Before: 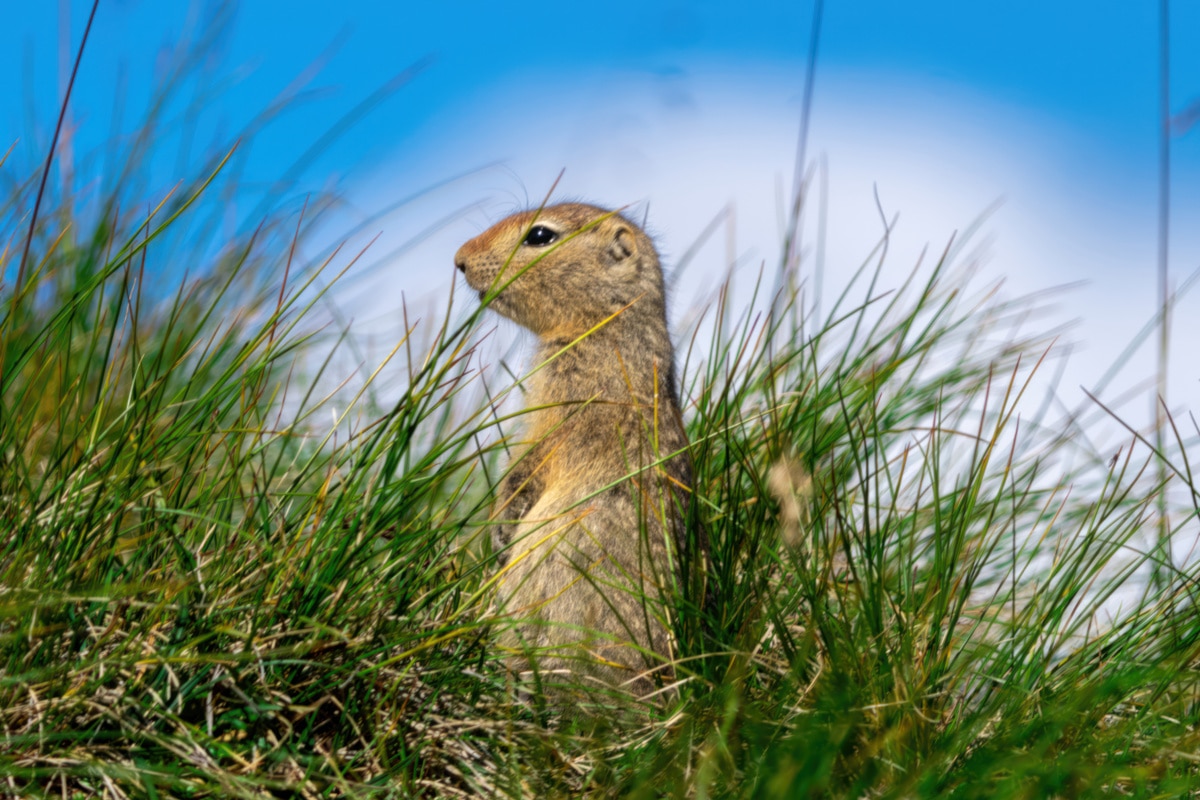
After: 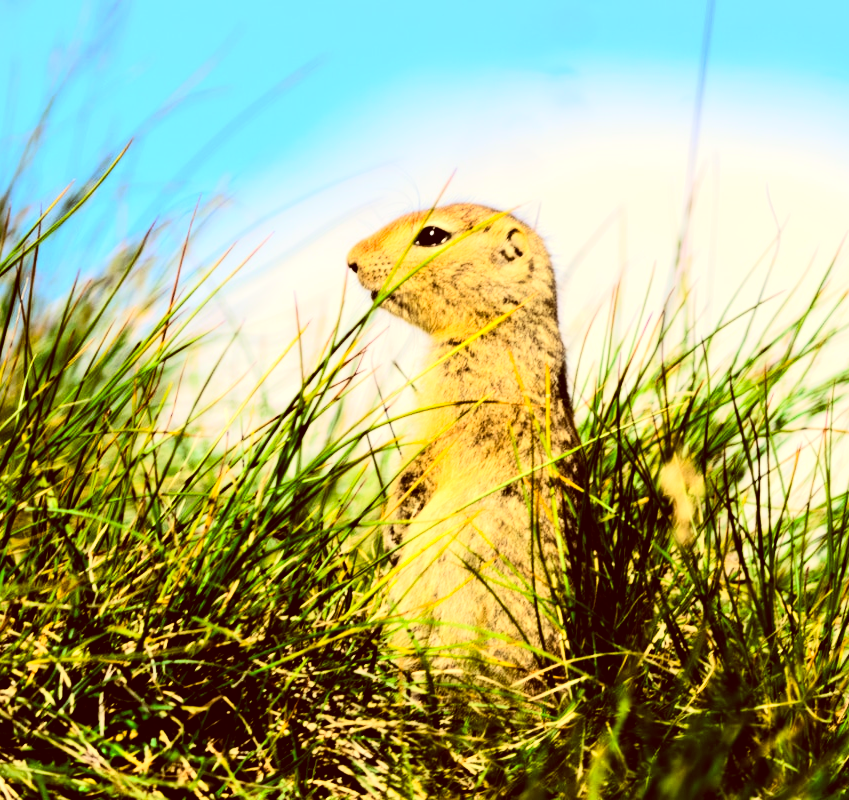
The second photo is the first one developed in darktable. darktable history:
crop and rotate: left 9.061%, right 20.142%
tone equalizer: -8 EV -0.417 EV, -7 EV -0.389 EV, -6 EV -0.333 EV, -5 EV -0.222 EV, -3 EV 0.222 EV, -2 EV 0.333 EV, -1 EV 0.389 EV, +0 EV 0.417 EV, edges refinement/feathering 500, mask exposure compensation -1.57 EV, preserve details no
color correction: highlights a* 1.12, highlights b* 24.26, shadows a* 15.58, shadows b* 24.26
tone curve: curves: ch0 [(0, 0) (0.16, 0.055) (0.506, 0.762) (1, 1.024)], color space Lab, linked channels, preserve colors none
